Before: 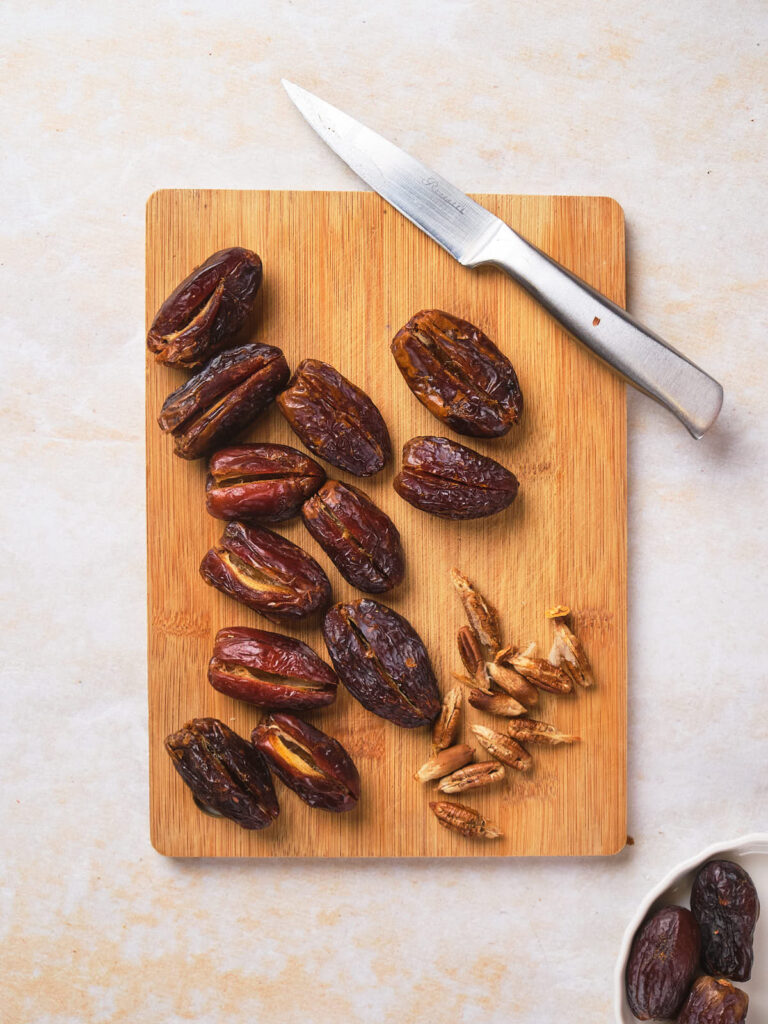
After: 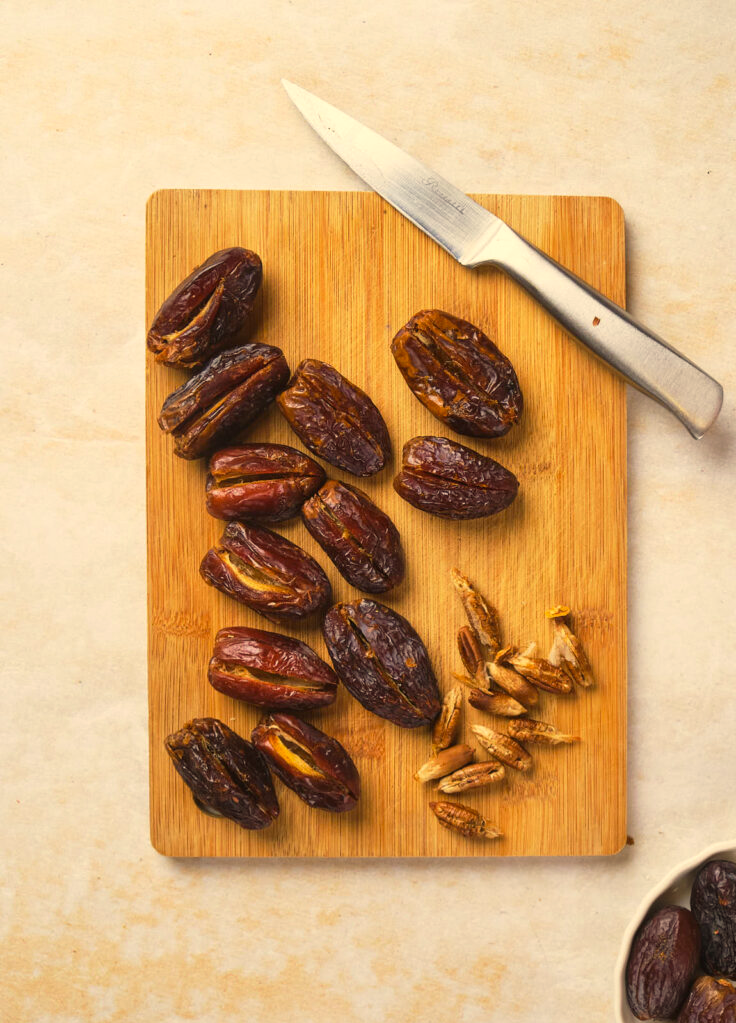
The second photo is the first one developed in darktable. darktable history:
crop: right 4.126%, bottom 0.031%
color correction: highlights a* 2.72, highlights b* 22.8
